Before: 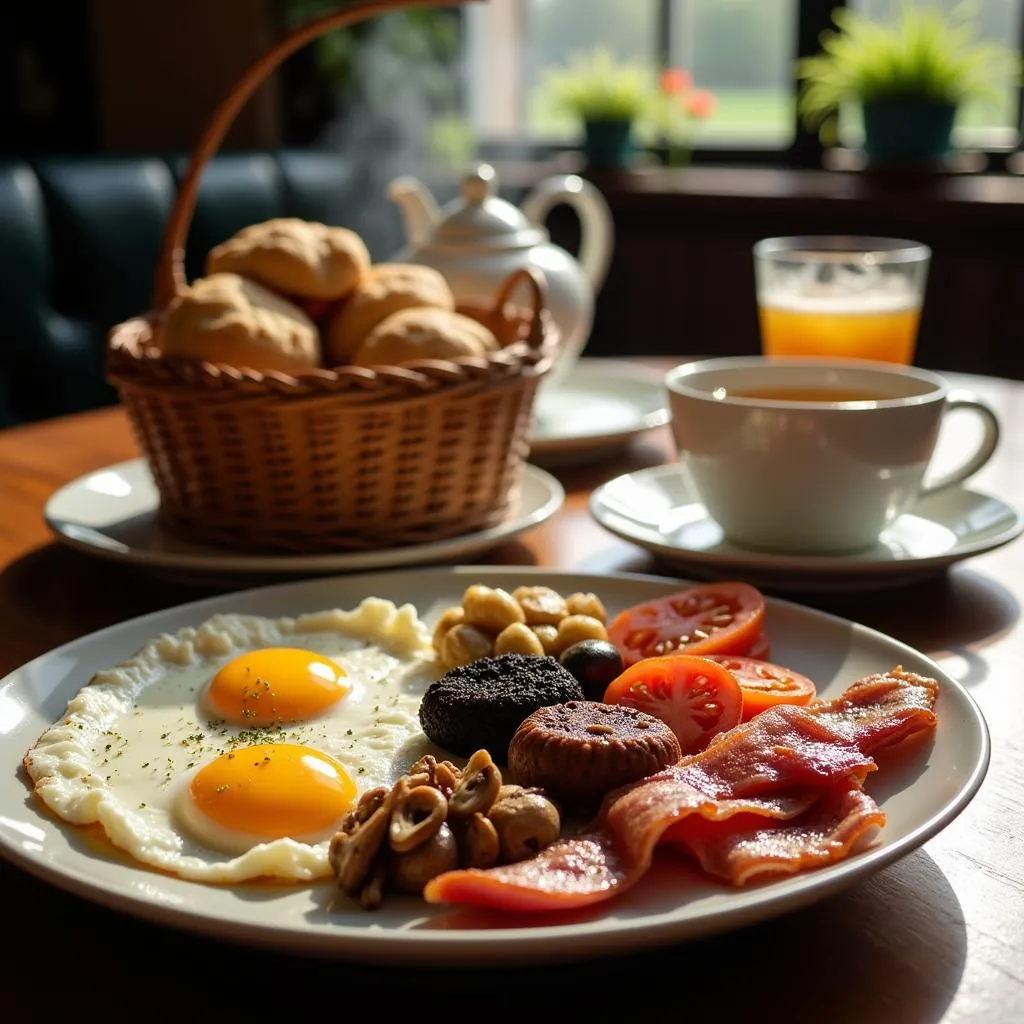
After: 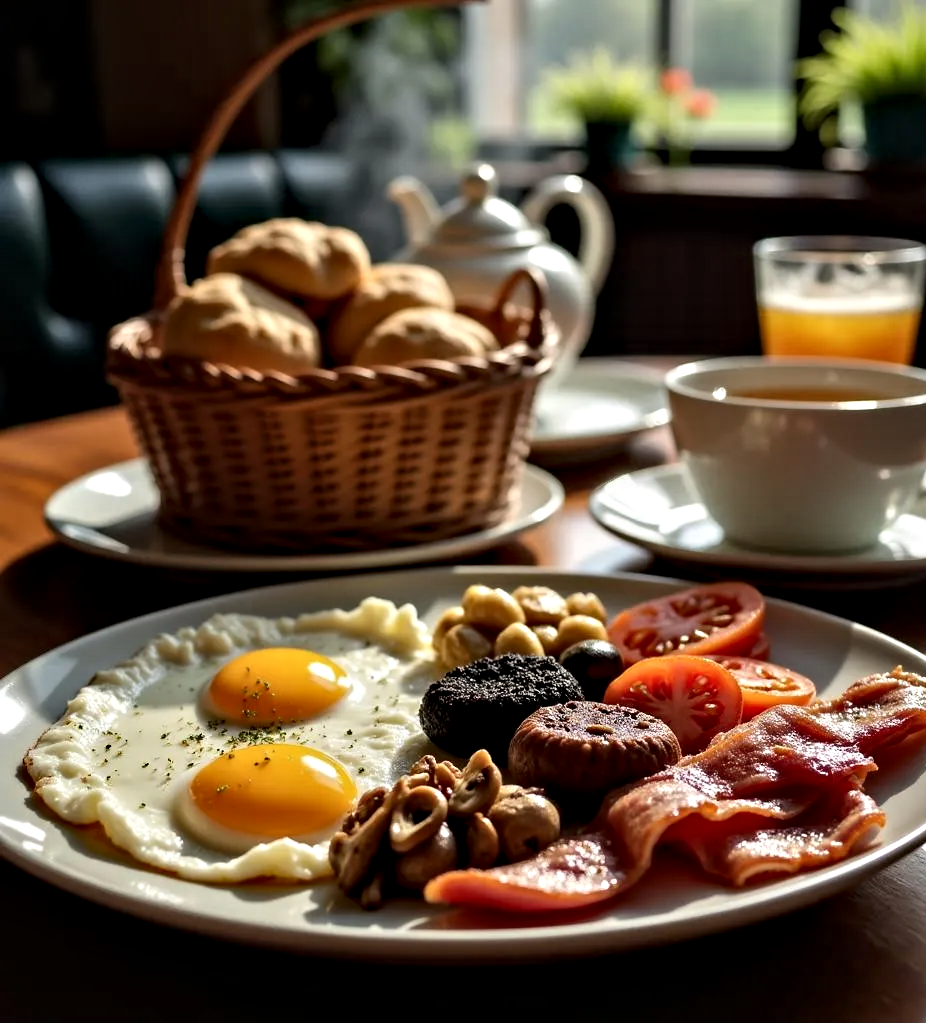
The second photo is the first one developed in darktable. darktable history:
crop: right 9.509%, bottom 0.031%
exposure: exposure -0.177 EV, compensate highlight preservation false
contrast equalizer: y [[0.511, 0.558, 0.631, 0.632, 0.559, 0.512], [0.5 ×6], [0.5 ×6], [0 ×6], [0 ×6]]
